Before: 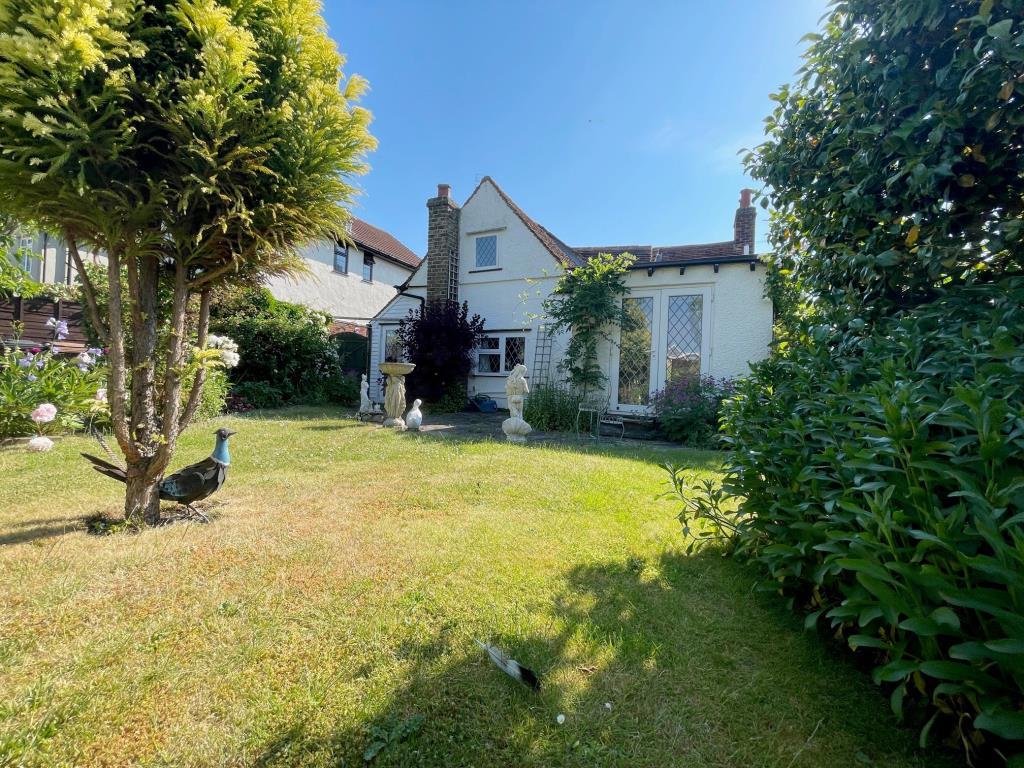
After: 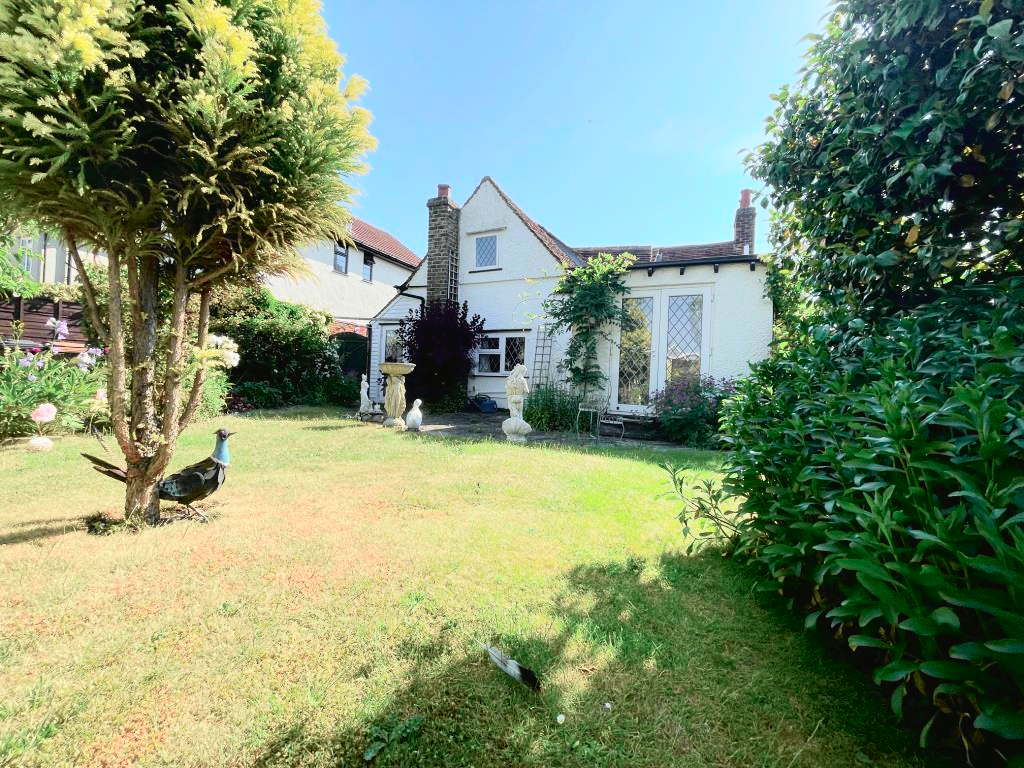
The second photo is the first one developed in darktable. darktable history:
tone curve: curves: ch0 [(0, 0.023) (0.113, 0.081) (0.204, 0.197) (0.498, 0.608) (0.709, 0.819) (0.984, 0.961)]; ch1 [(0, 0) (0.172, 0.123) (0.317, 0.272) (0.414, 0.382) (0.476, 0.479) (0.505, 0.501) (0.528, 0.54) (0.618, 0.647) (0.709, 0.764) (1, 1)]; ch2 [(0, 0) (0.411, 0.424) (0.492, 0.502) (0.521, 0.521) (0.55, 0.576) (0.686, 0.638) (1, 1)], color space Lab, independent channels, preserve colors none
exposure: exposure 0.295 EV, compensate highlight preservation false
